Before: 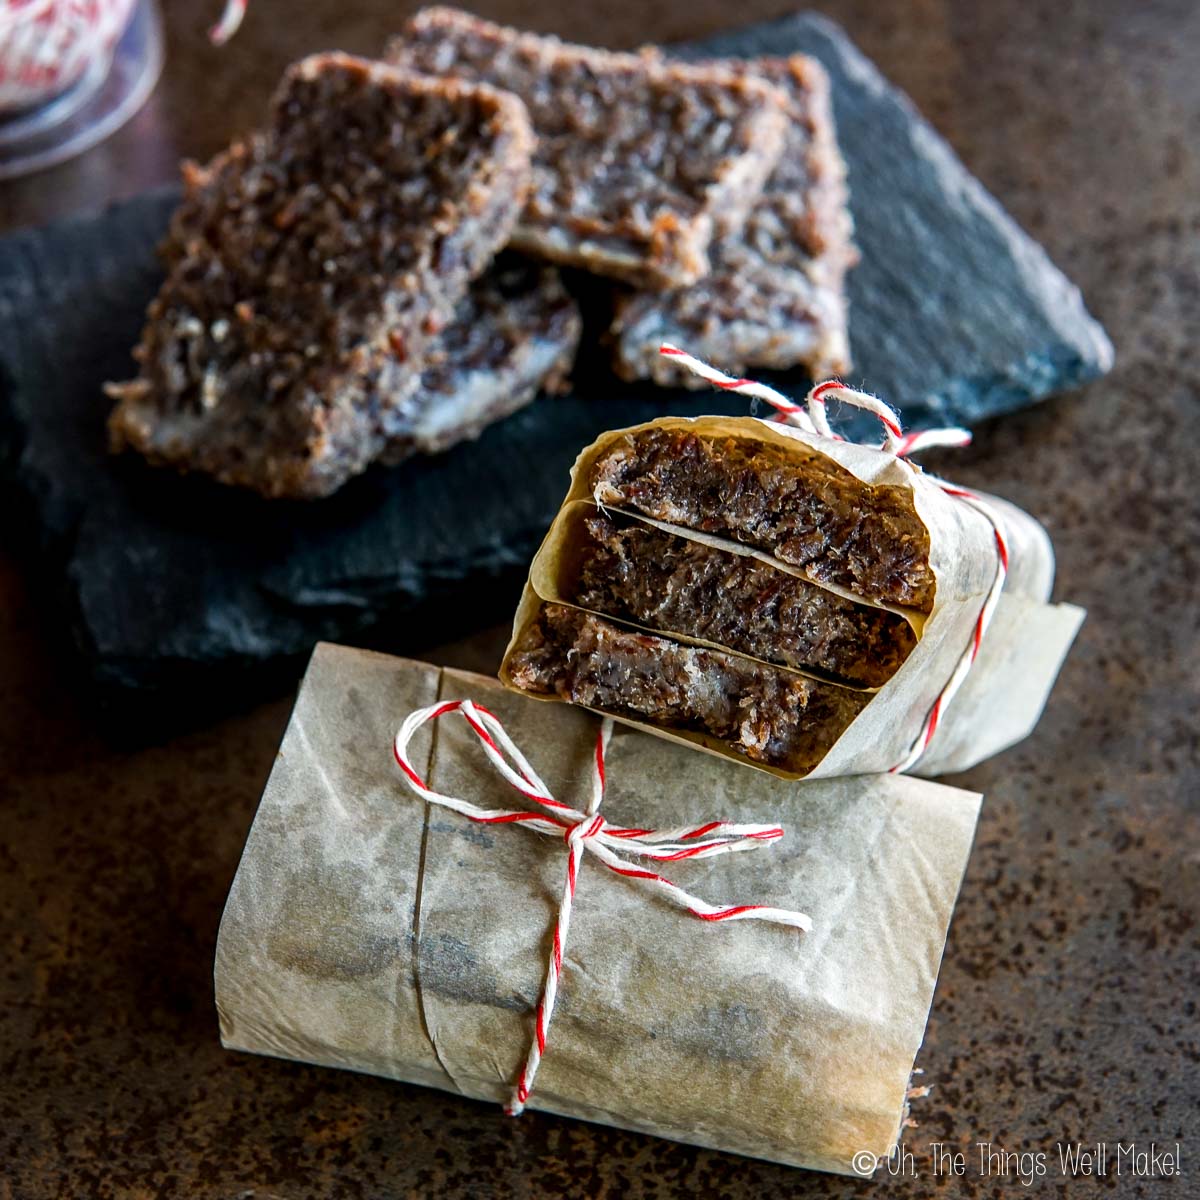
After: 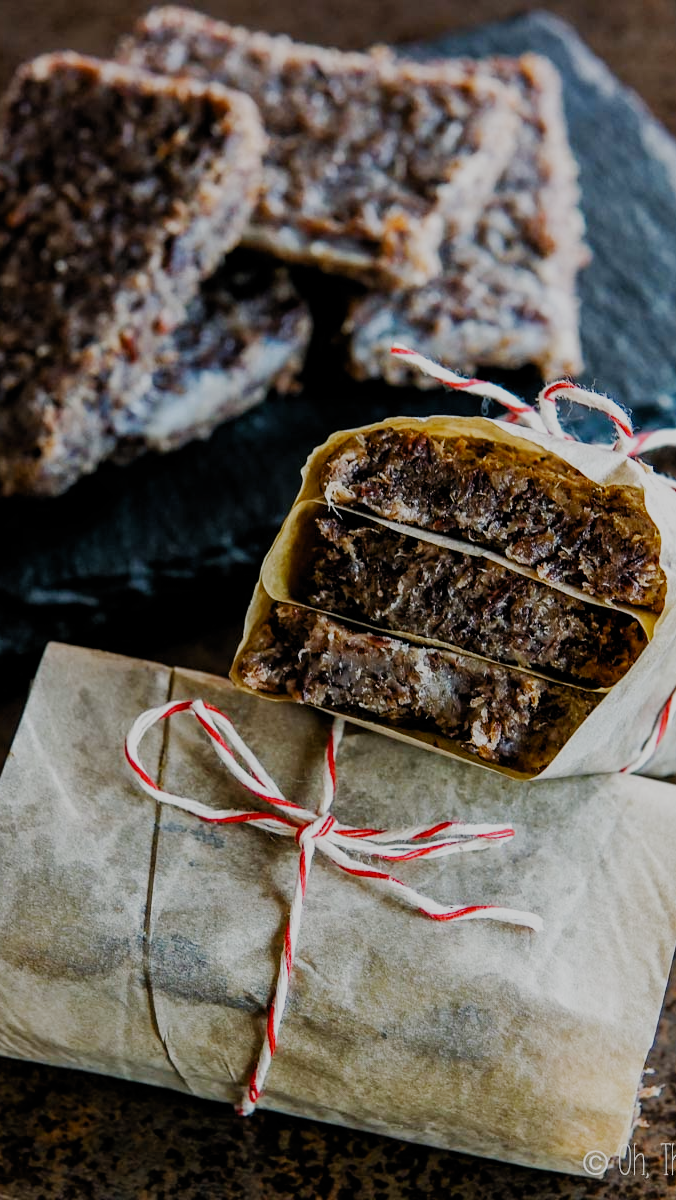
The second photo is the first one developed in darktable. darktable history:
crop and rotate: left 22.429%, right 21.224%
filmic rgb: black relative exposure -7.48 EV, white relative exposure 4.87 EV, hardness 3.39, preserve chrominance no, color science v5 (2021), contrast in shadows safe, contrast in highlights safe
